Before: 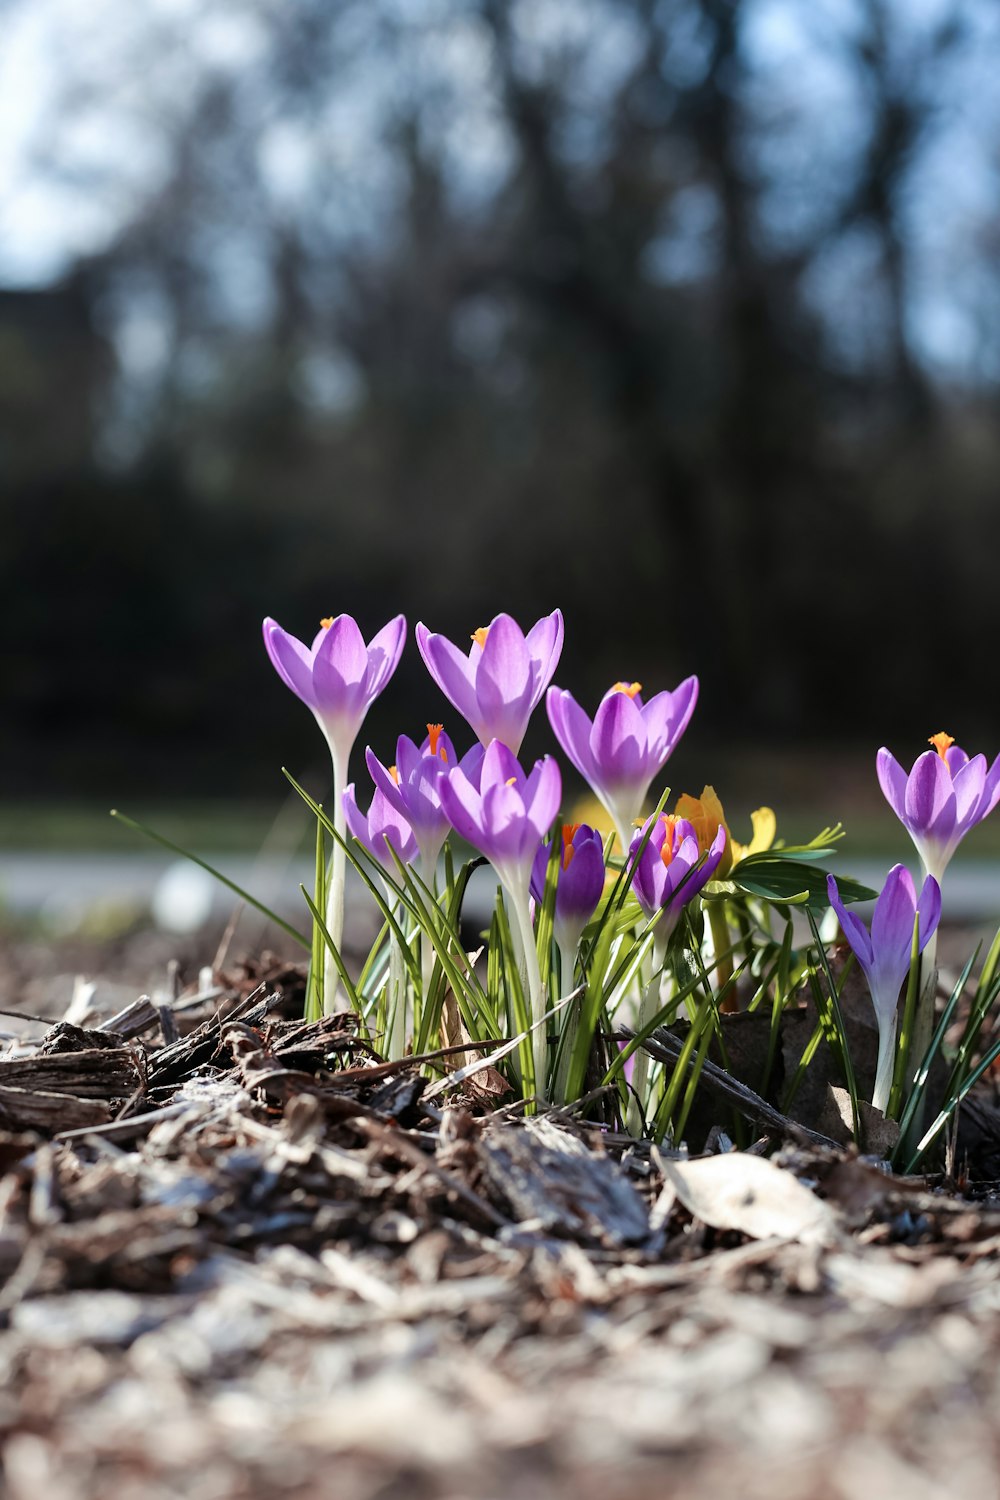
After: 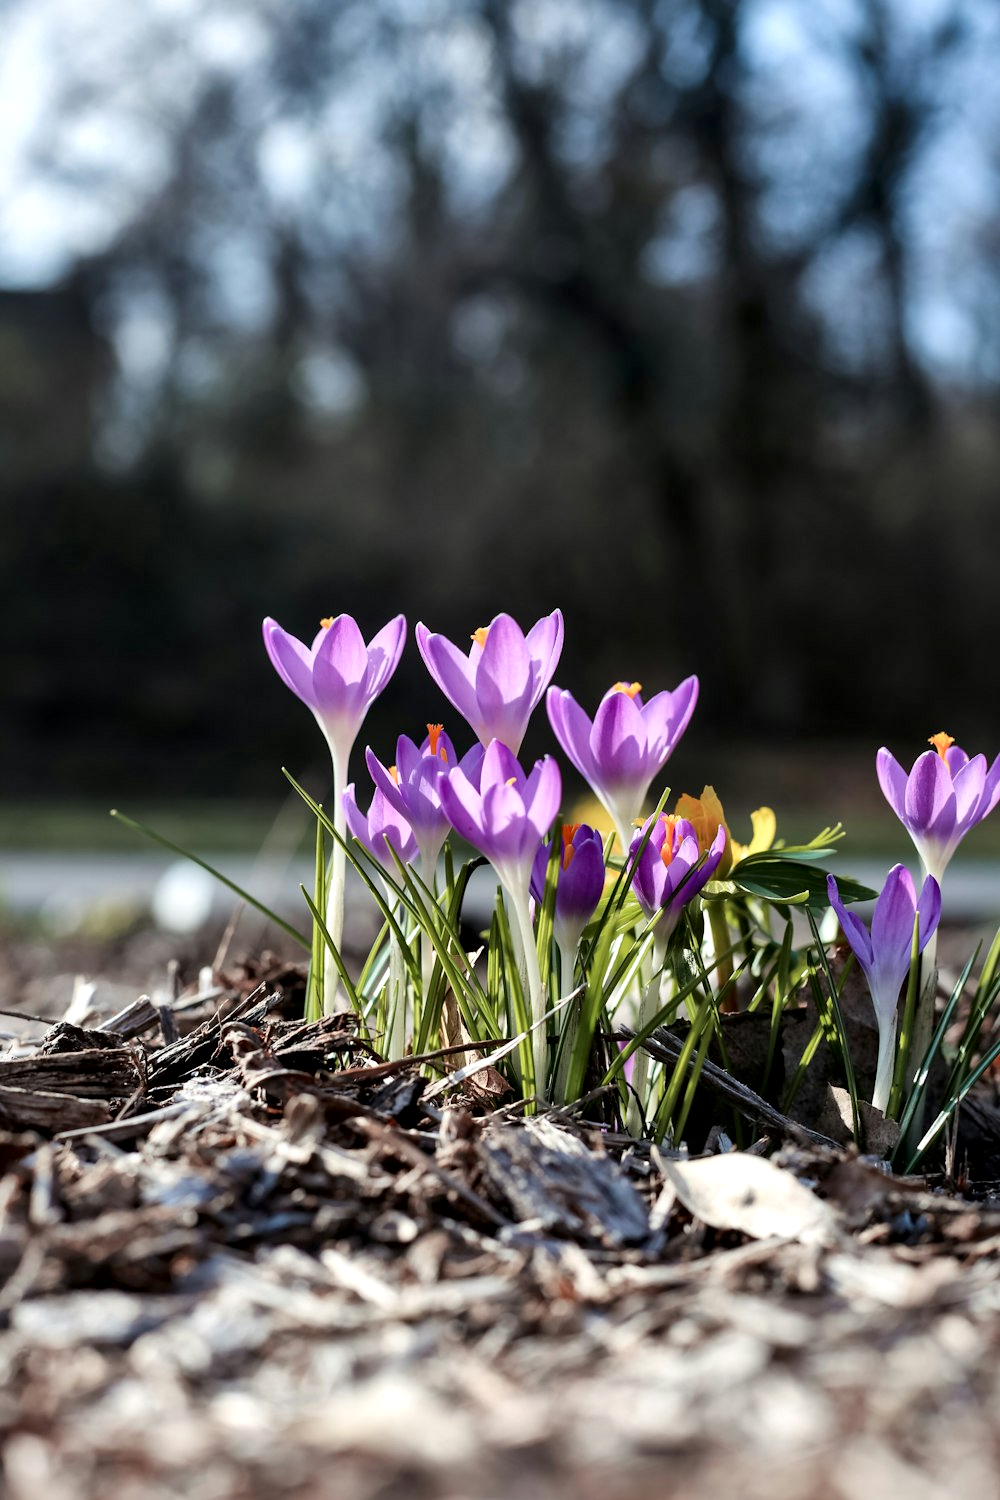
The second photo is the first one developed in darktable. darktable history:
local contrast: mode bilateral grid, contrast 25, coarseness 48, detail 151%, midtone range 0.2
